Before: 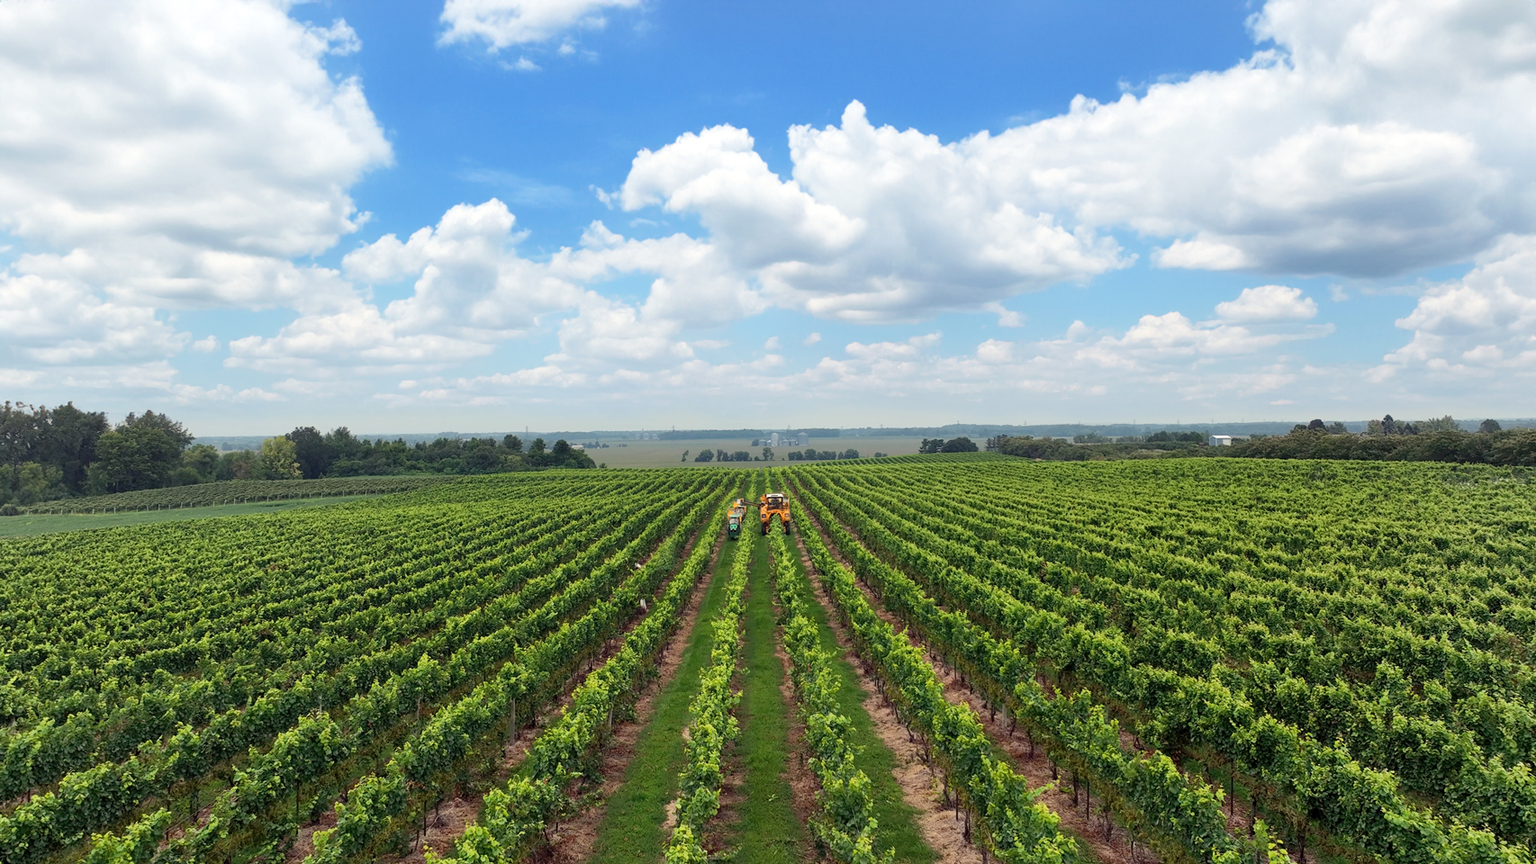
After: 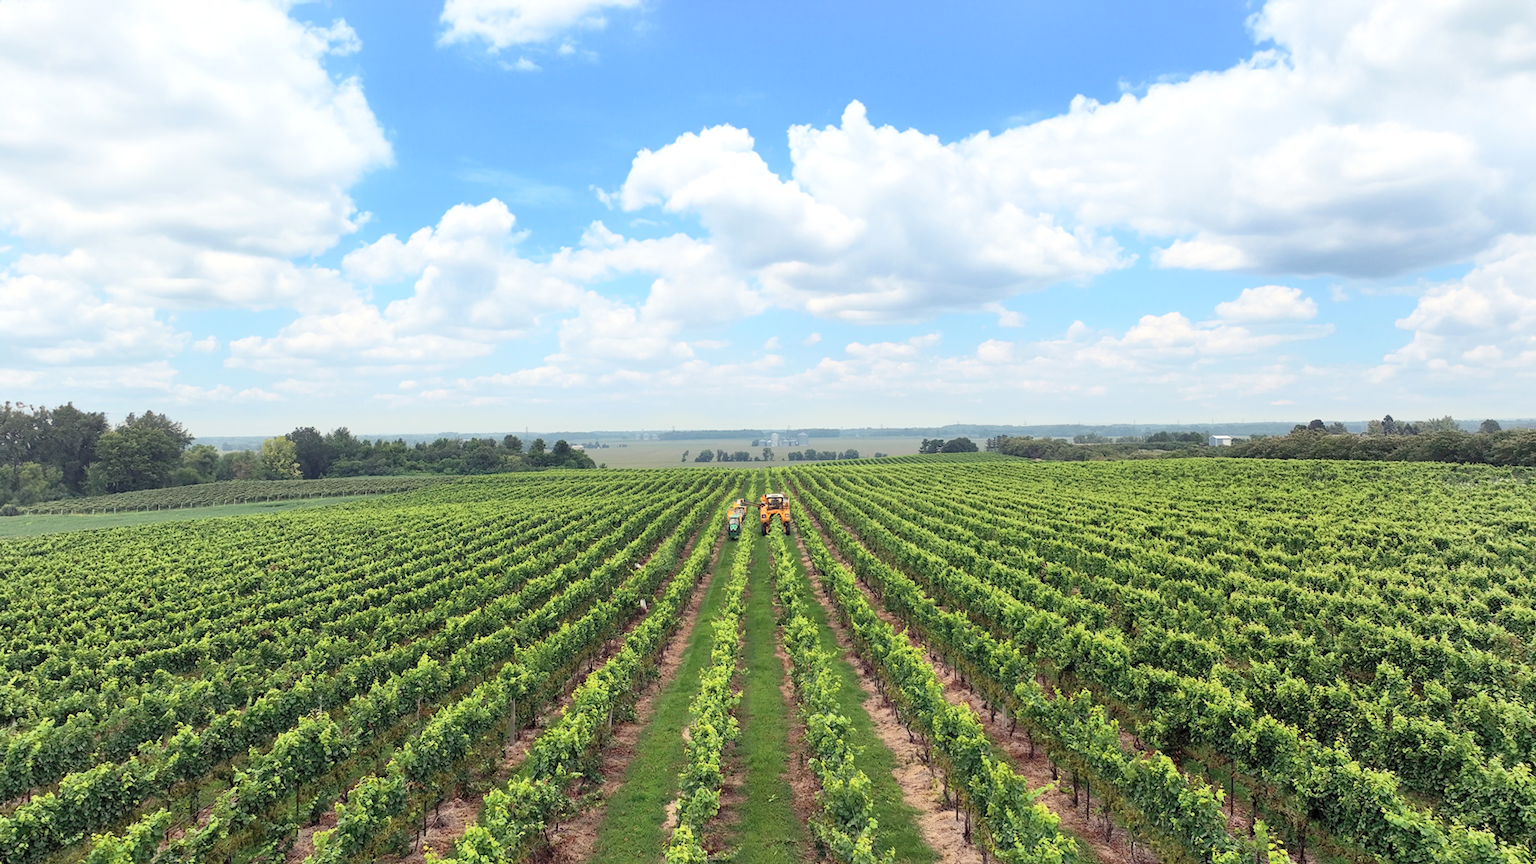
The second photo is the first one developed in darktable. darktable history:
contrast brightness saturation: contrast 0.14, brightness 0.21
shadows and highlights: shadows 12, white point adjustment 1.2, highlights -0.36, soften with gaussian
